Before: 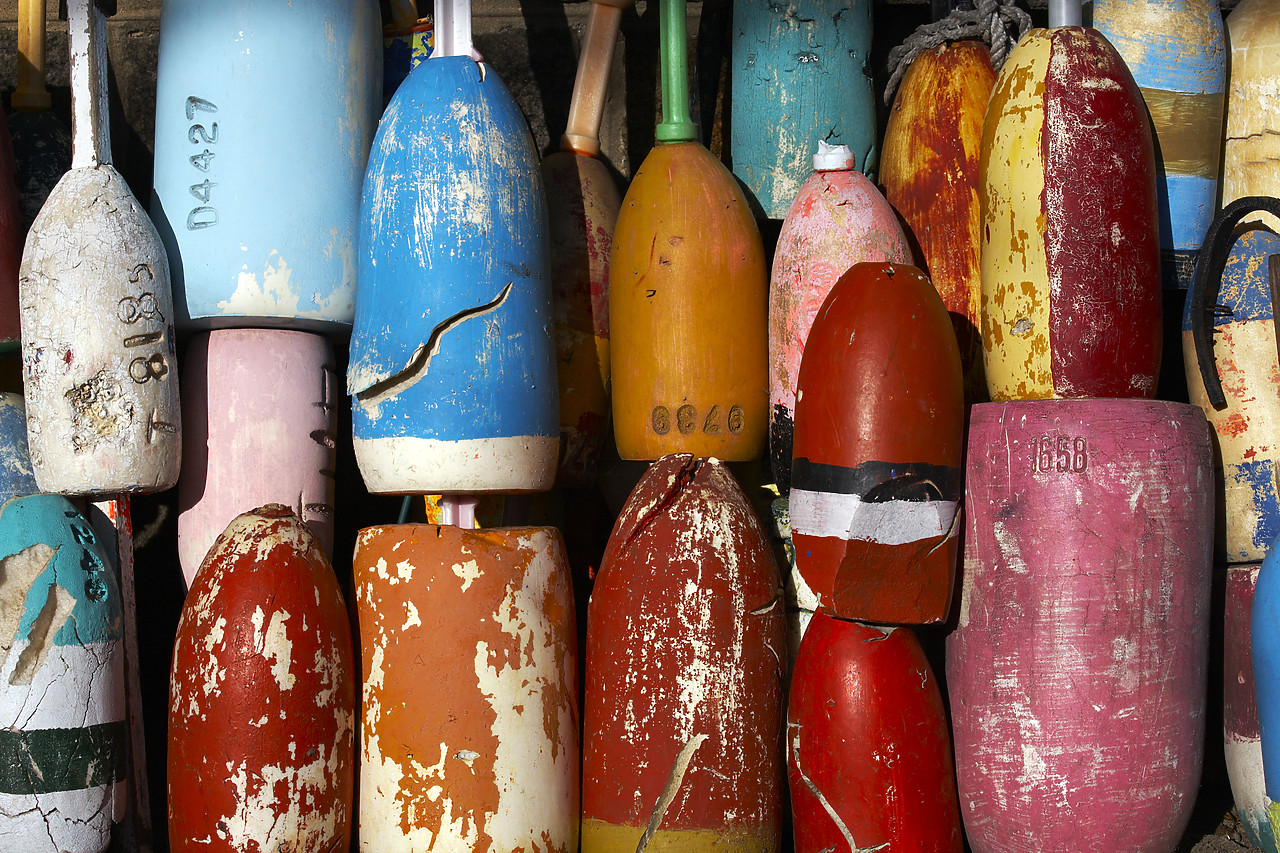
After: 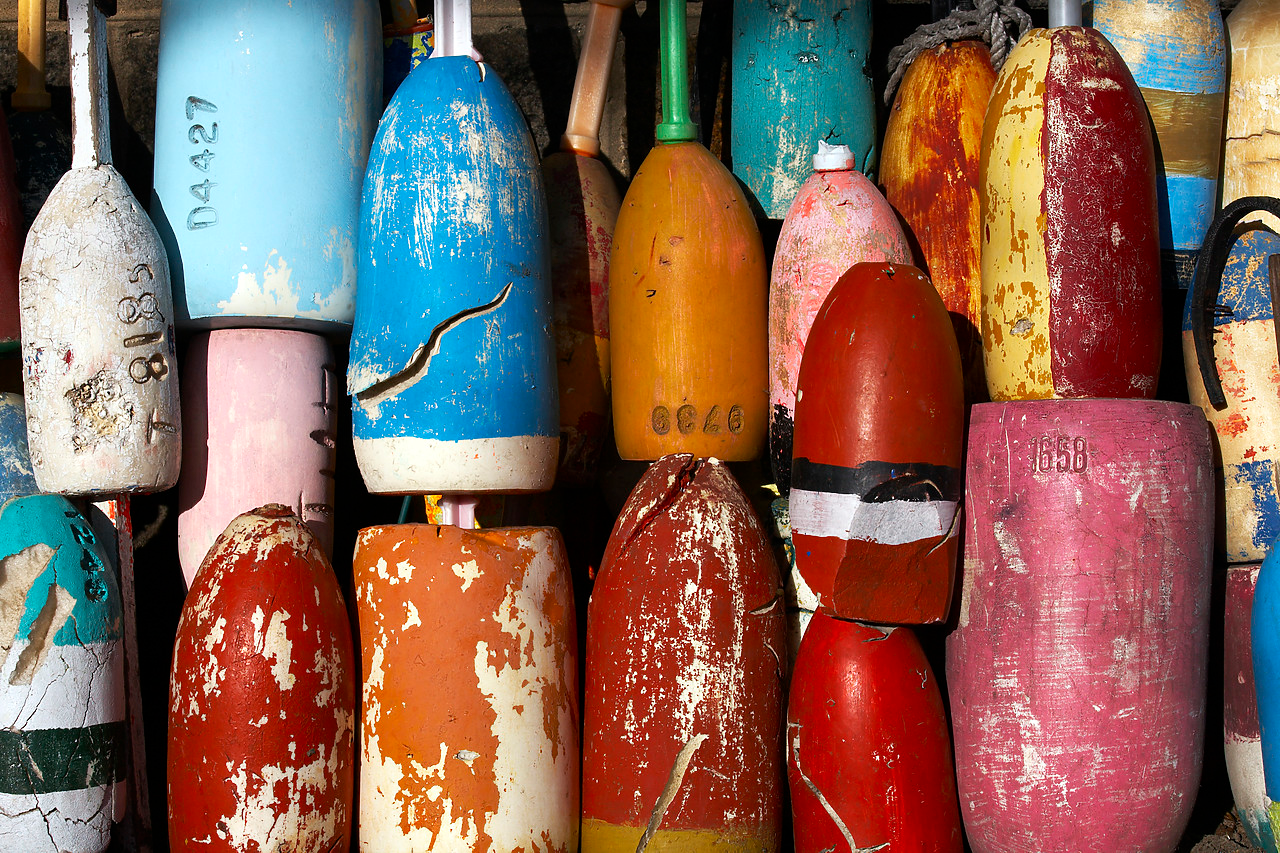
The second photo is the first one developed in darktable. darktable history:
shadows and highlights: shadows -1.25, highlights 39.52
